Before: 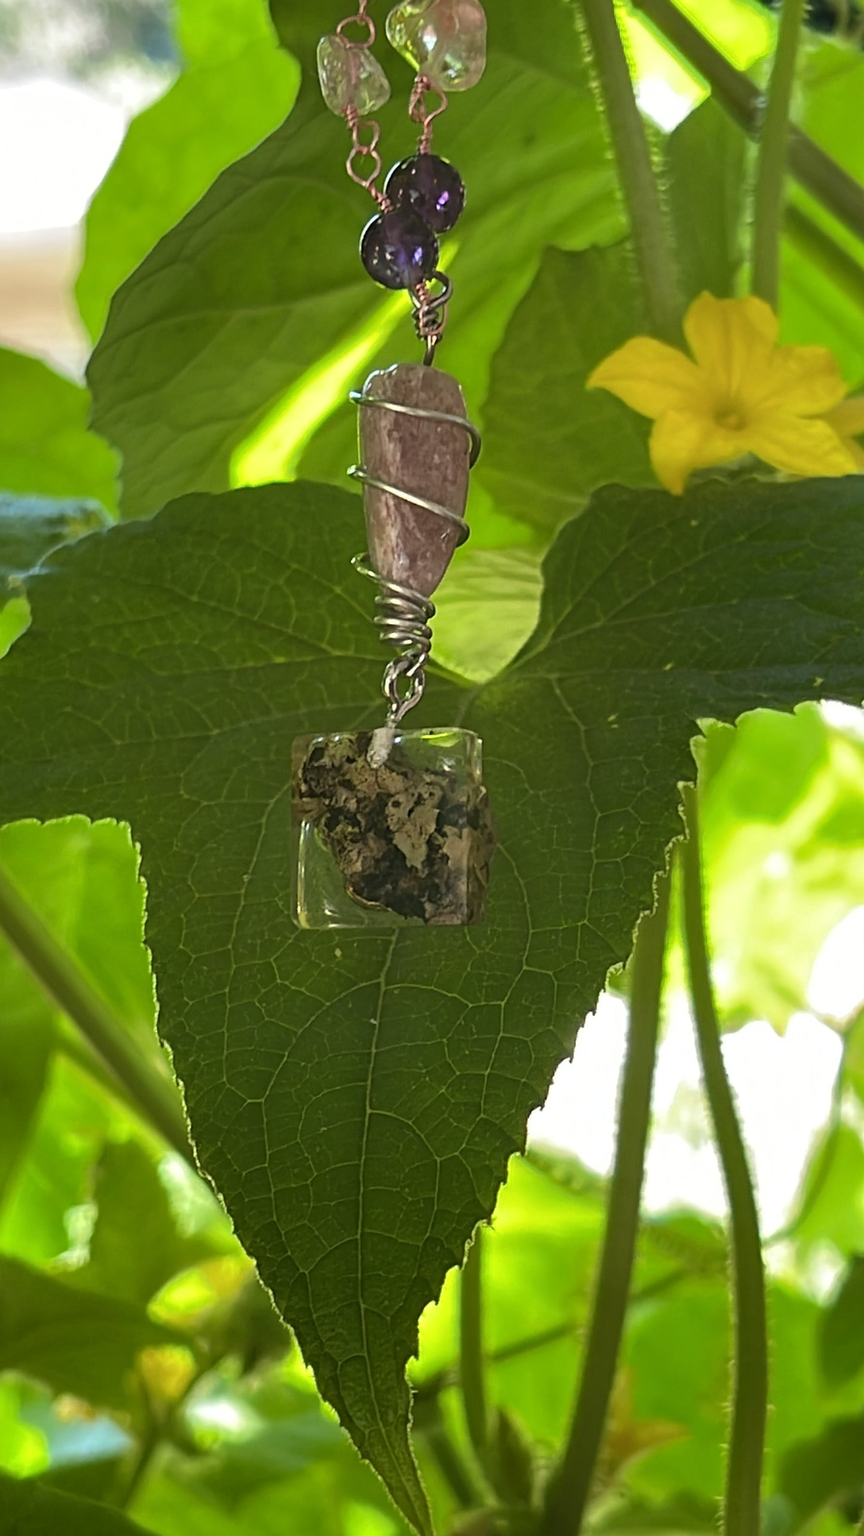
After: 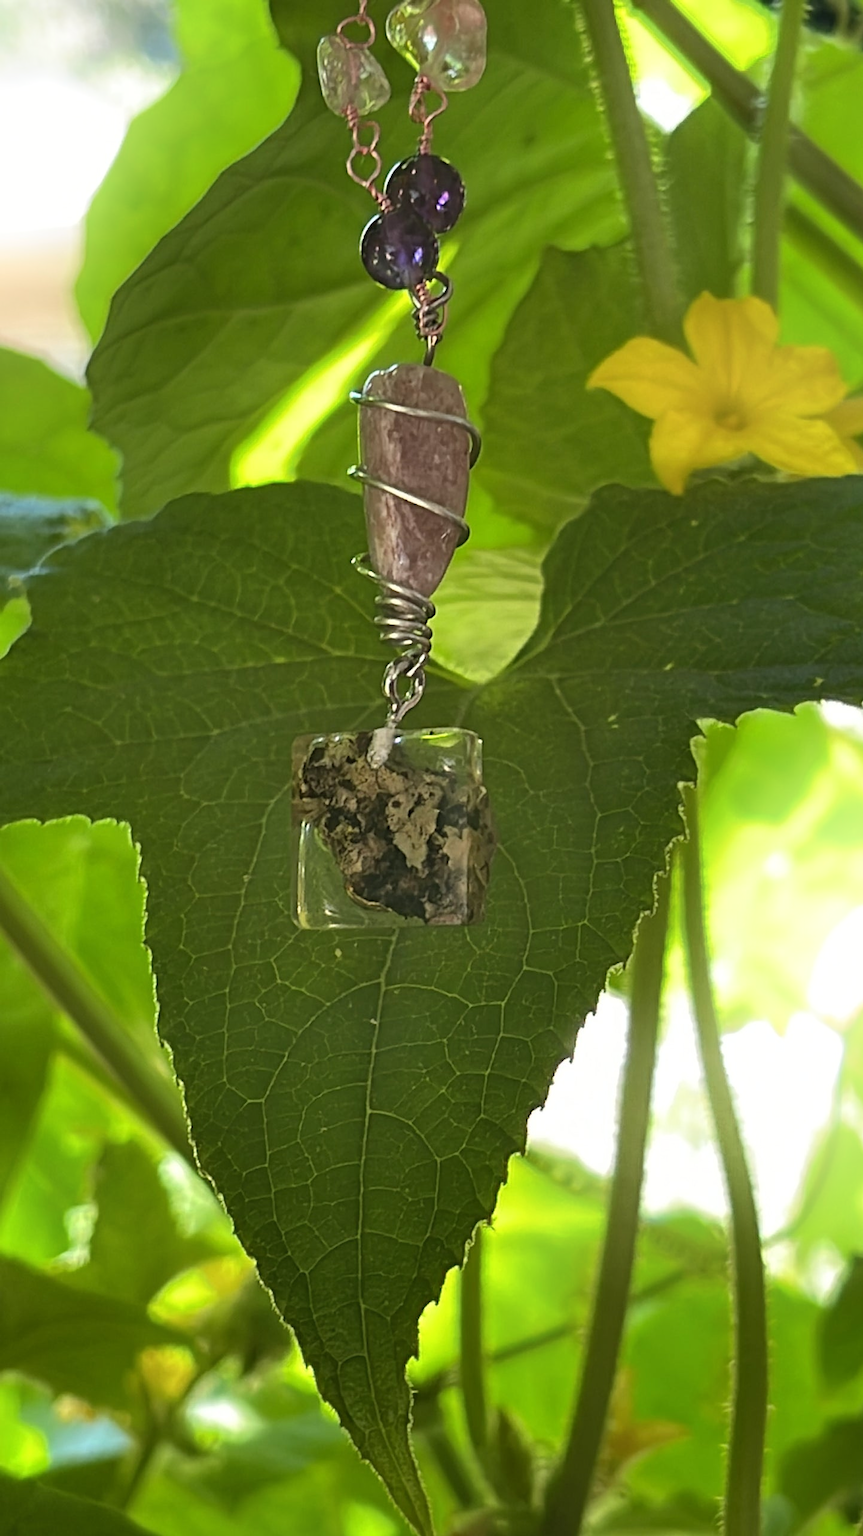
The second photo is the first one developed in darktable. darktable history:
shadows and highlights: highlights 71.95, soften with gaussian
